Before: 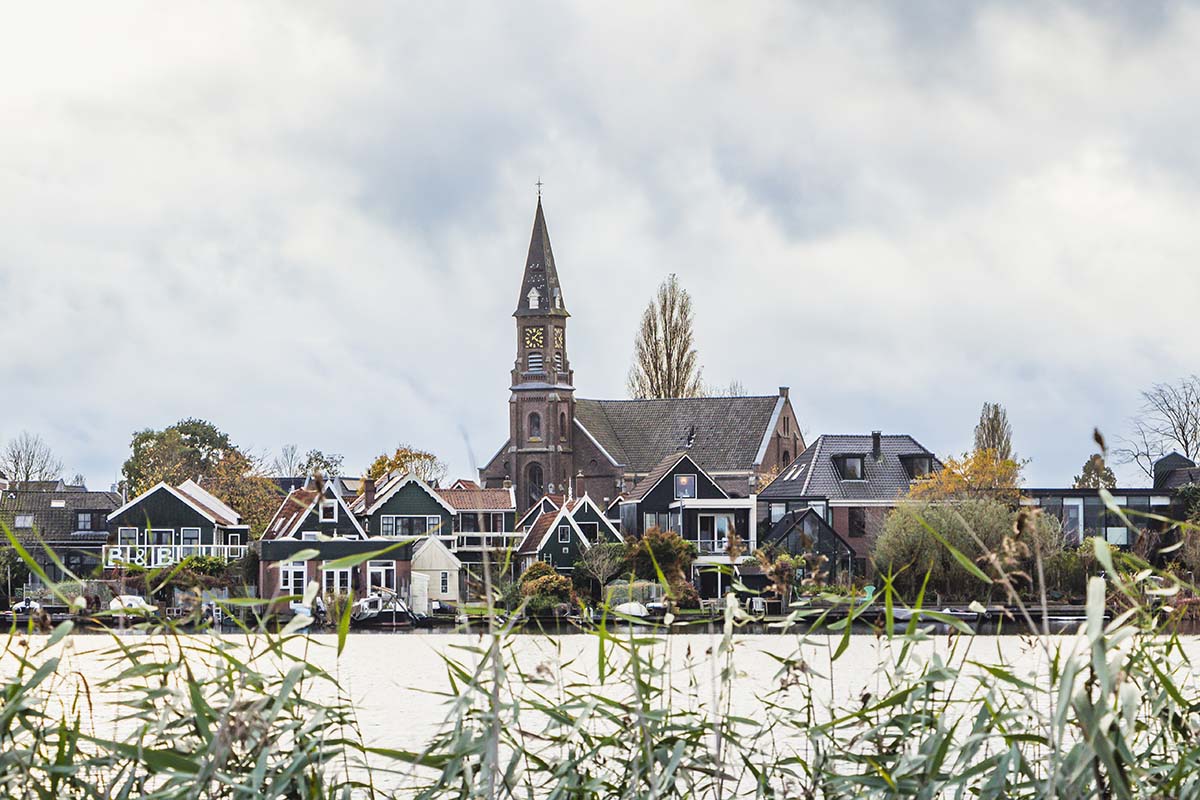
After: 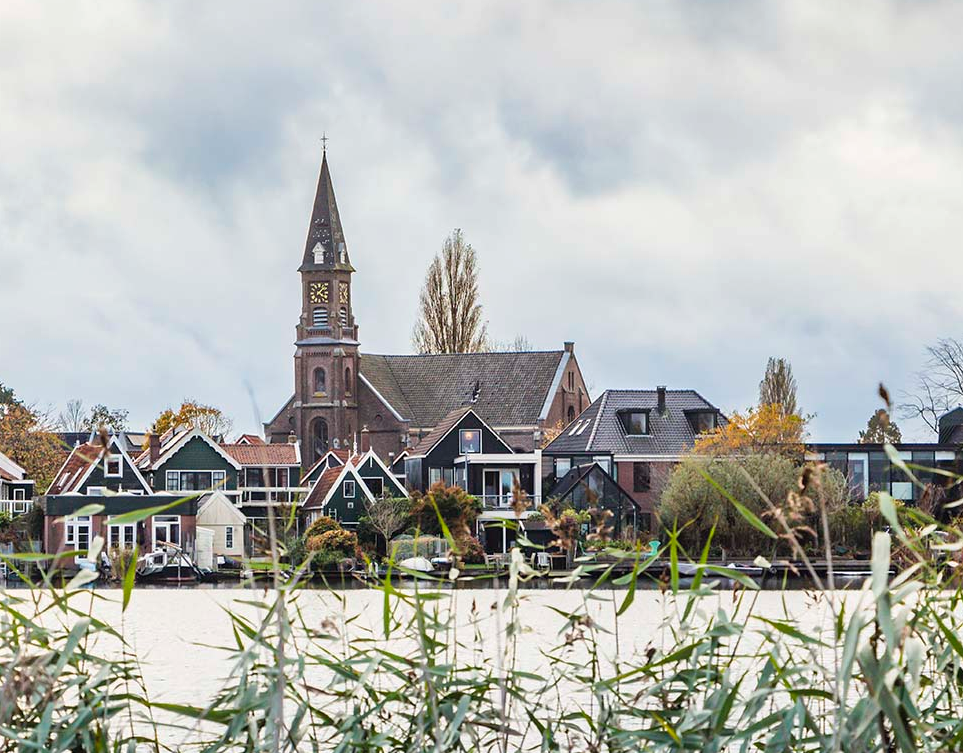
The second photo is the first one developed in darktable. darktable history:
shadows and highlights: shadows 25, highlights -25
crop and rotate: left 17.959%, top 5.771%, right 1.742%
